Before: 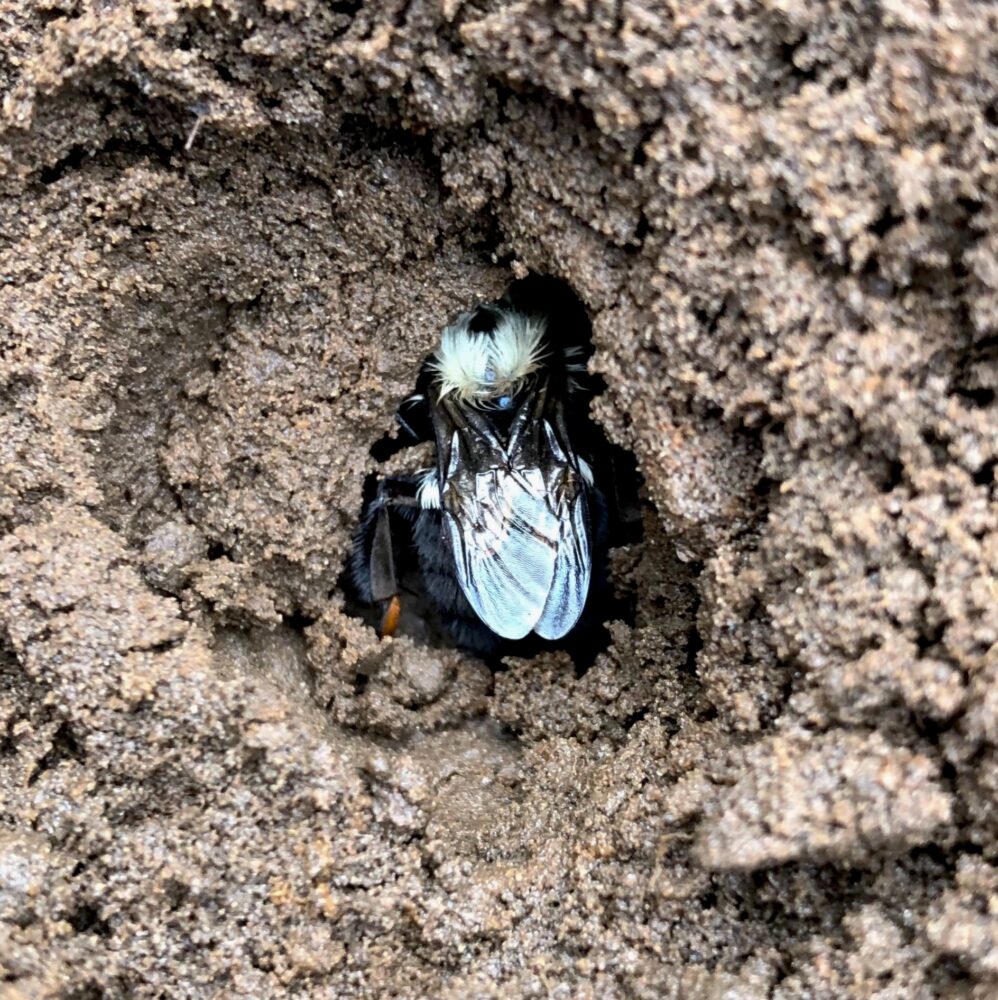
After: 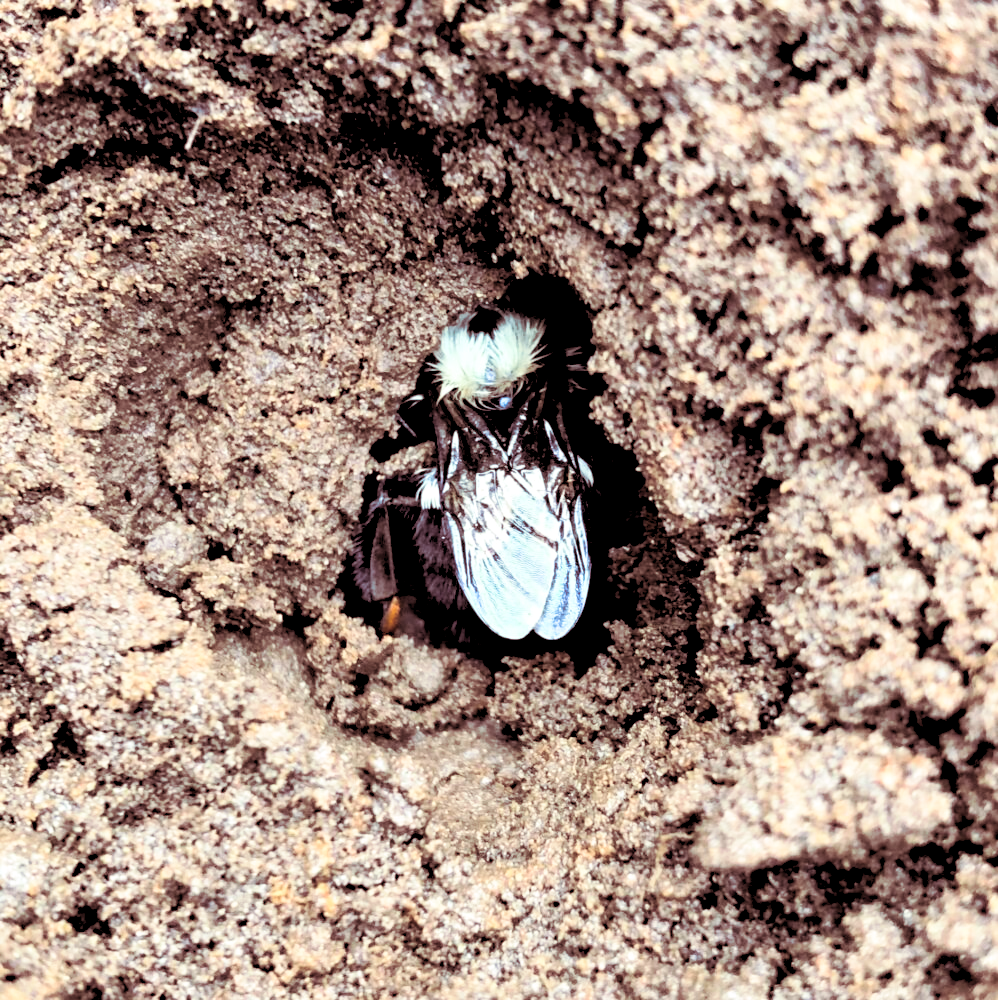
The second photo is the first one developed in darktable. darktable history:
contrast brightness saturation: contrast 0.2, brightness 0.16, saturation 0.22
split-toning: on, module defaults
rgb levels: levels [[0.013, 0.434, 0.89], [0, 0.5, 1], [0, 0.5, 1]]
